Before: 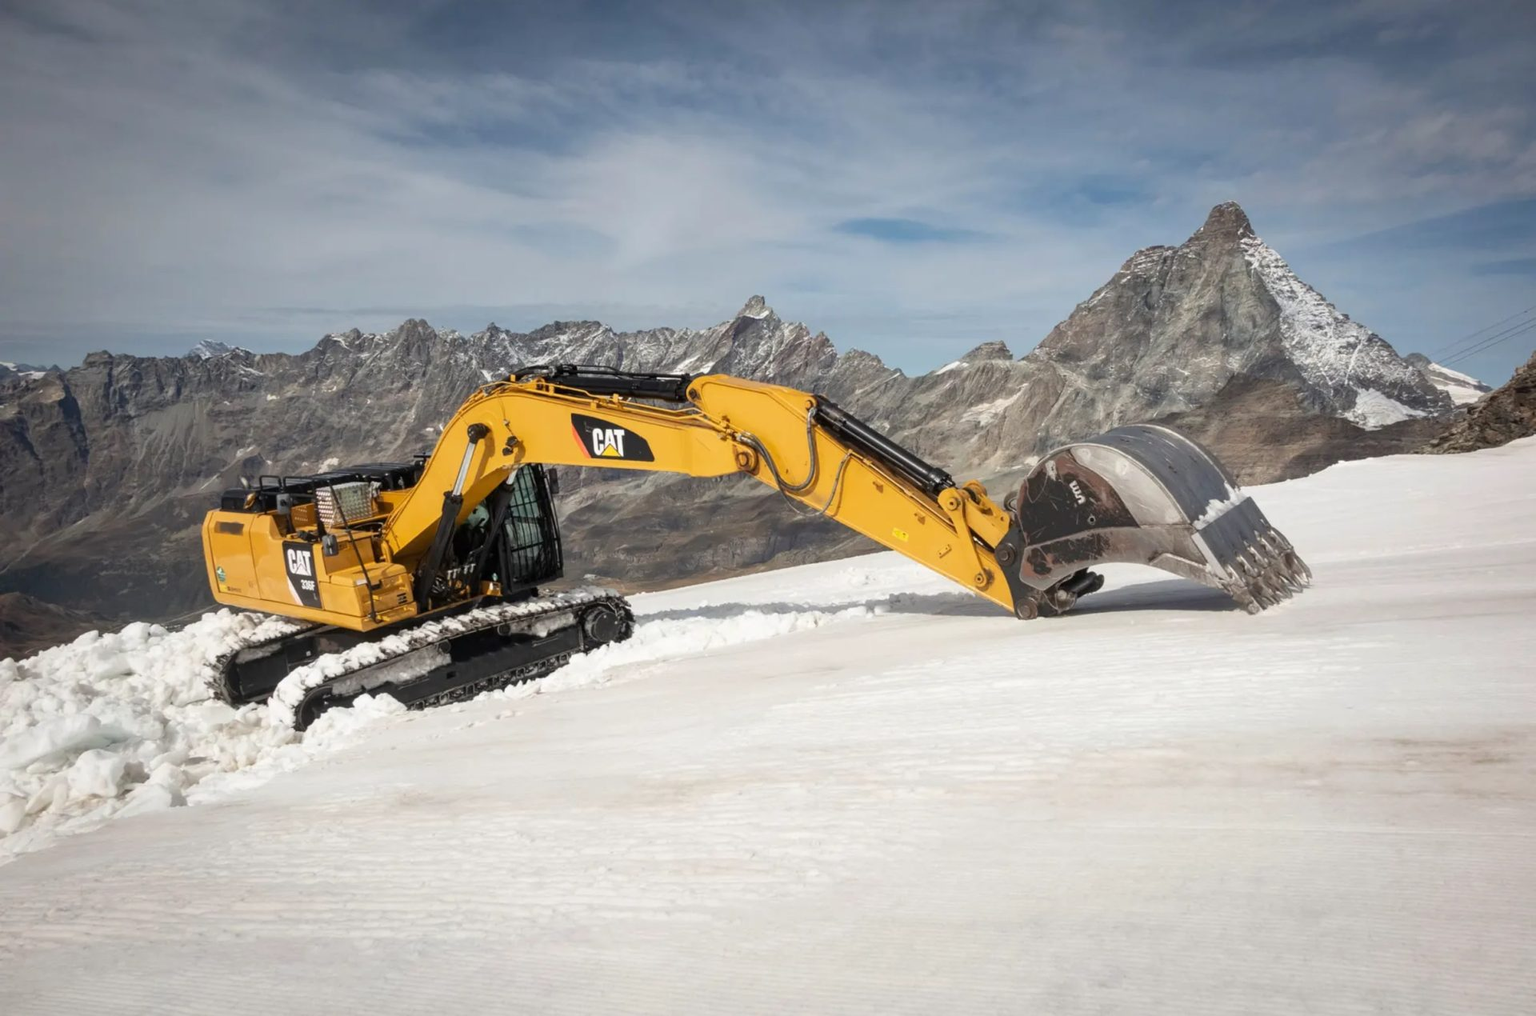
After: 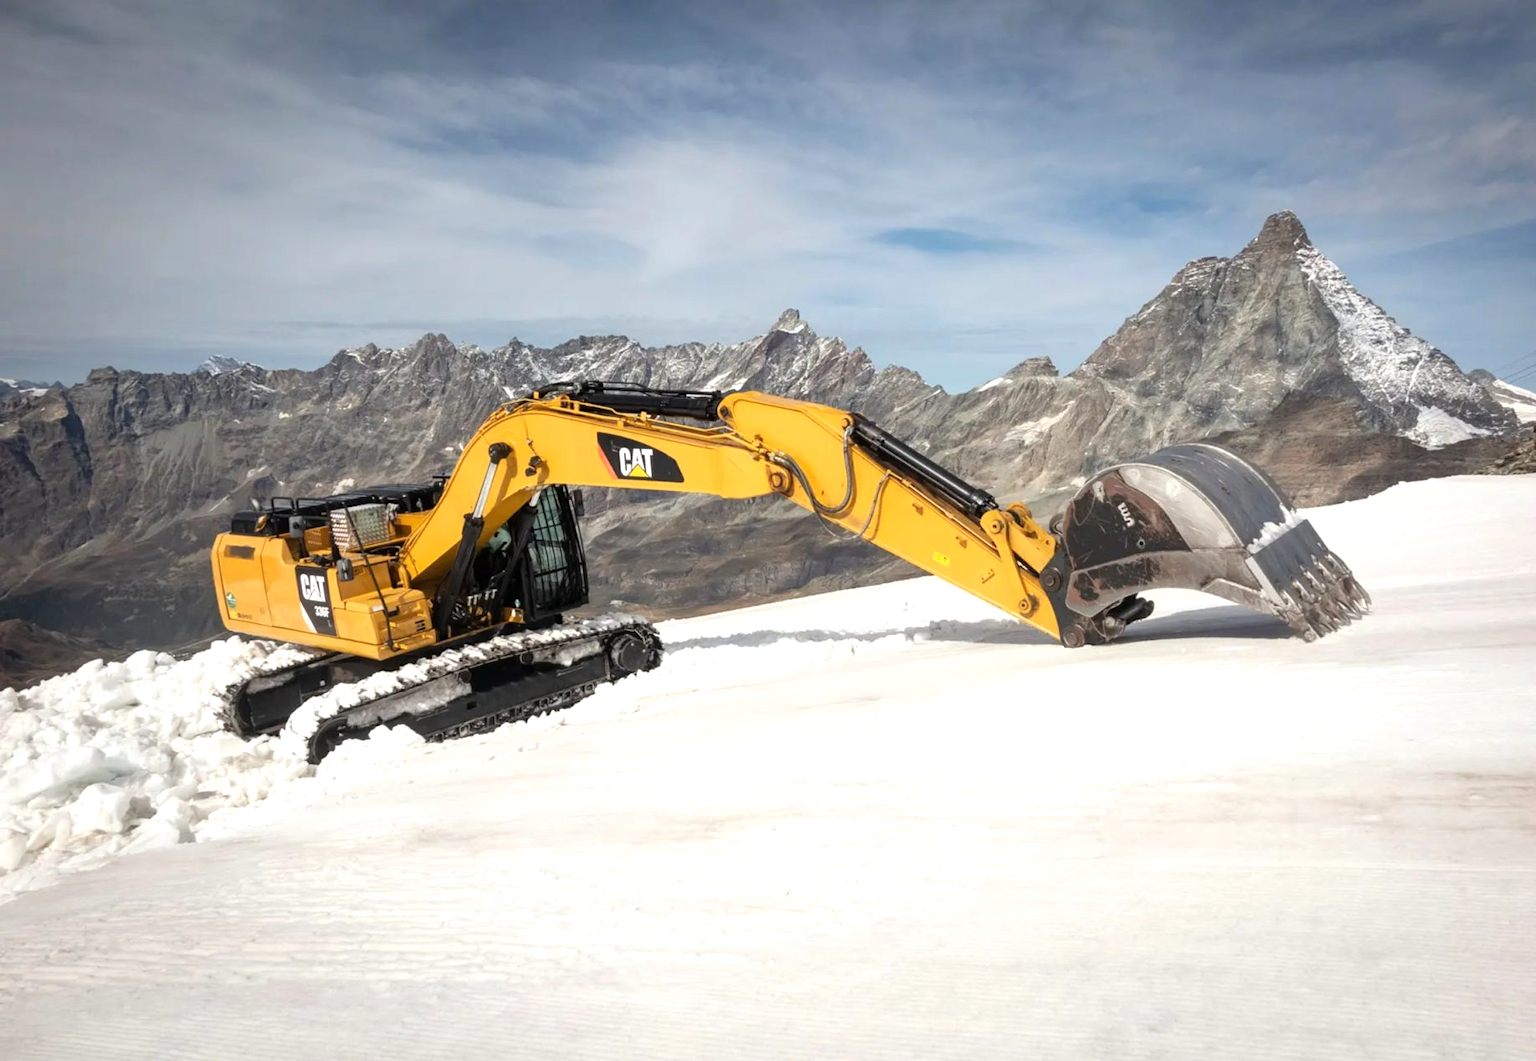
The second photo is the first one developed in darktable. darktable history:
crop: right 4.318%, bottom 0.032%
tone equalizer: -8 EV -0.452 EV, -7 EV -0.384 EV, -6 EV -0.34 EV, -5 EV -0.208 EV, -3 EV 0.256 EV, -2 EV 0.34 EV, -1 EV 0.391 EV, +0 EV 0.44 EV
